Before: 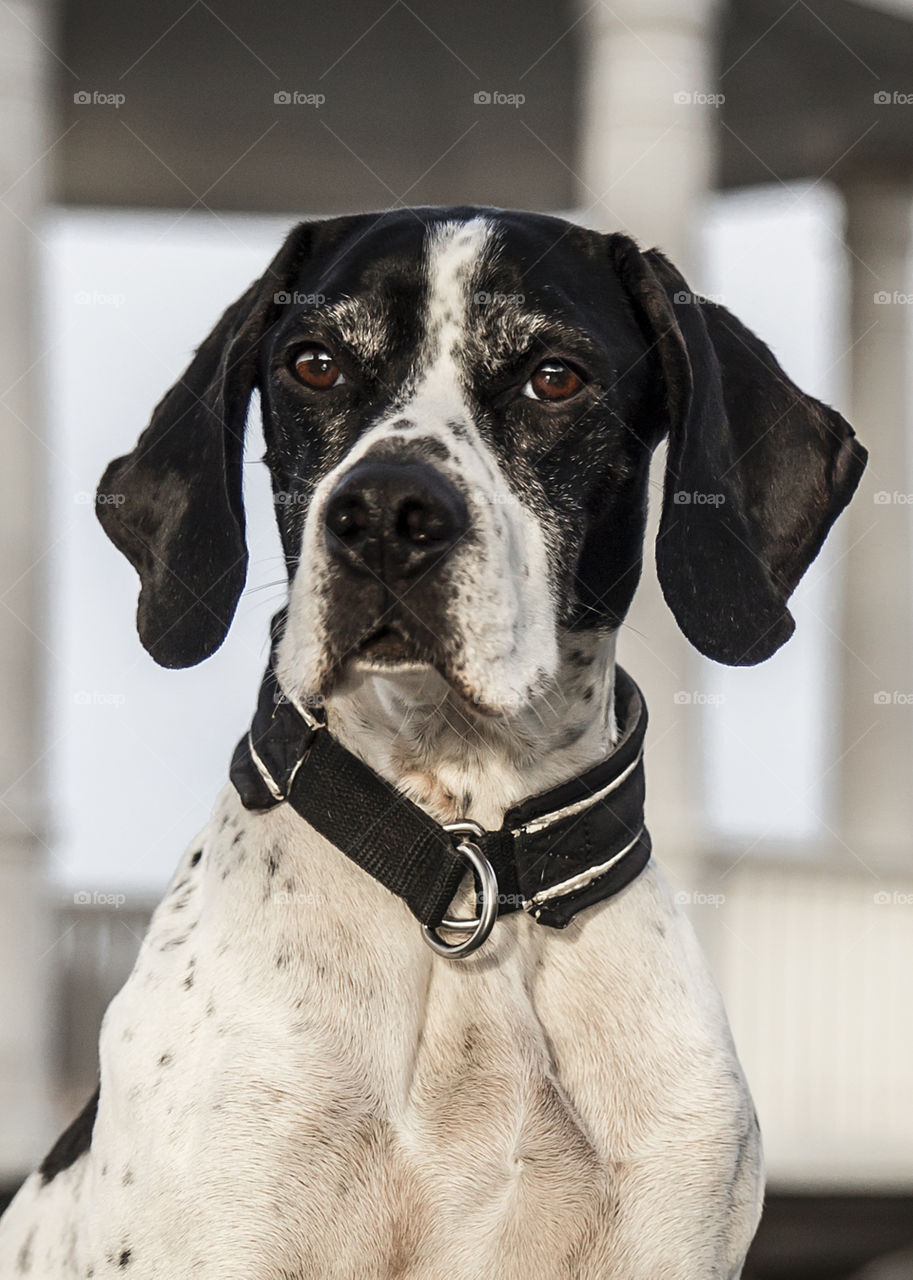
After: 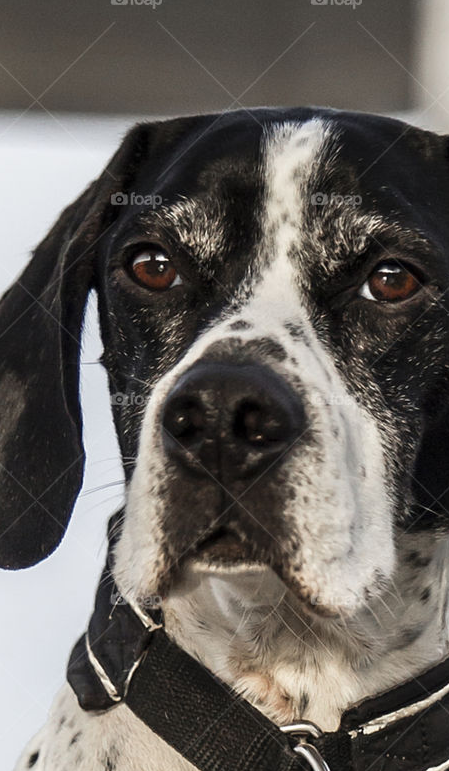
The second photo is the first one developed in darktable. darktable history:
crop: left 17.906%, top 7.764%, right 32.856%, bottom 31.978%
